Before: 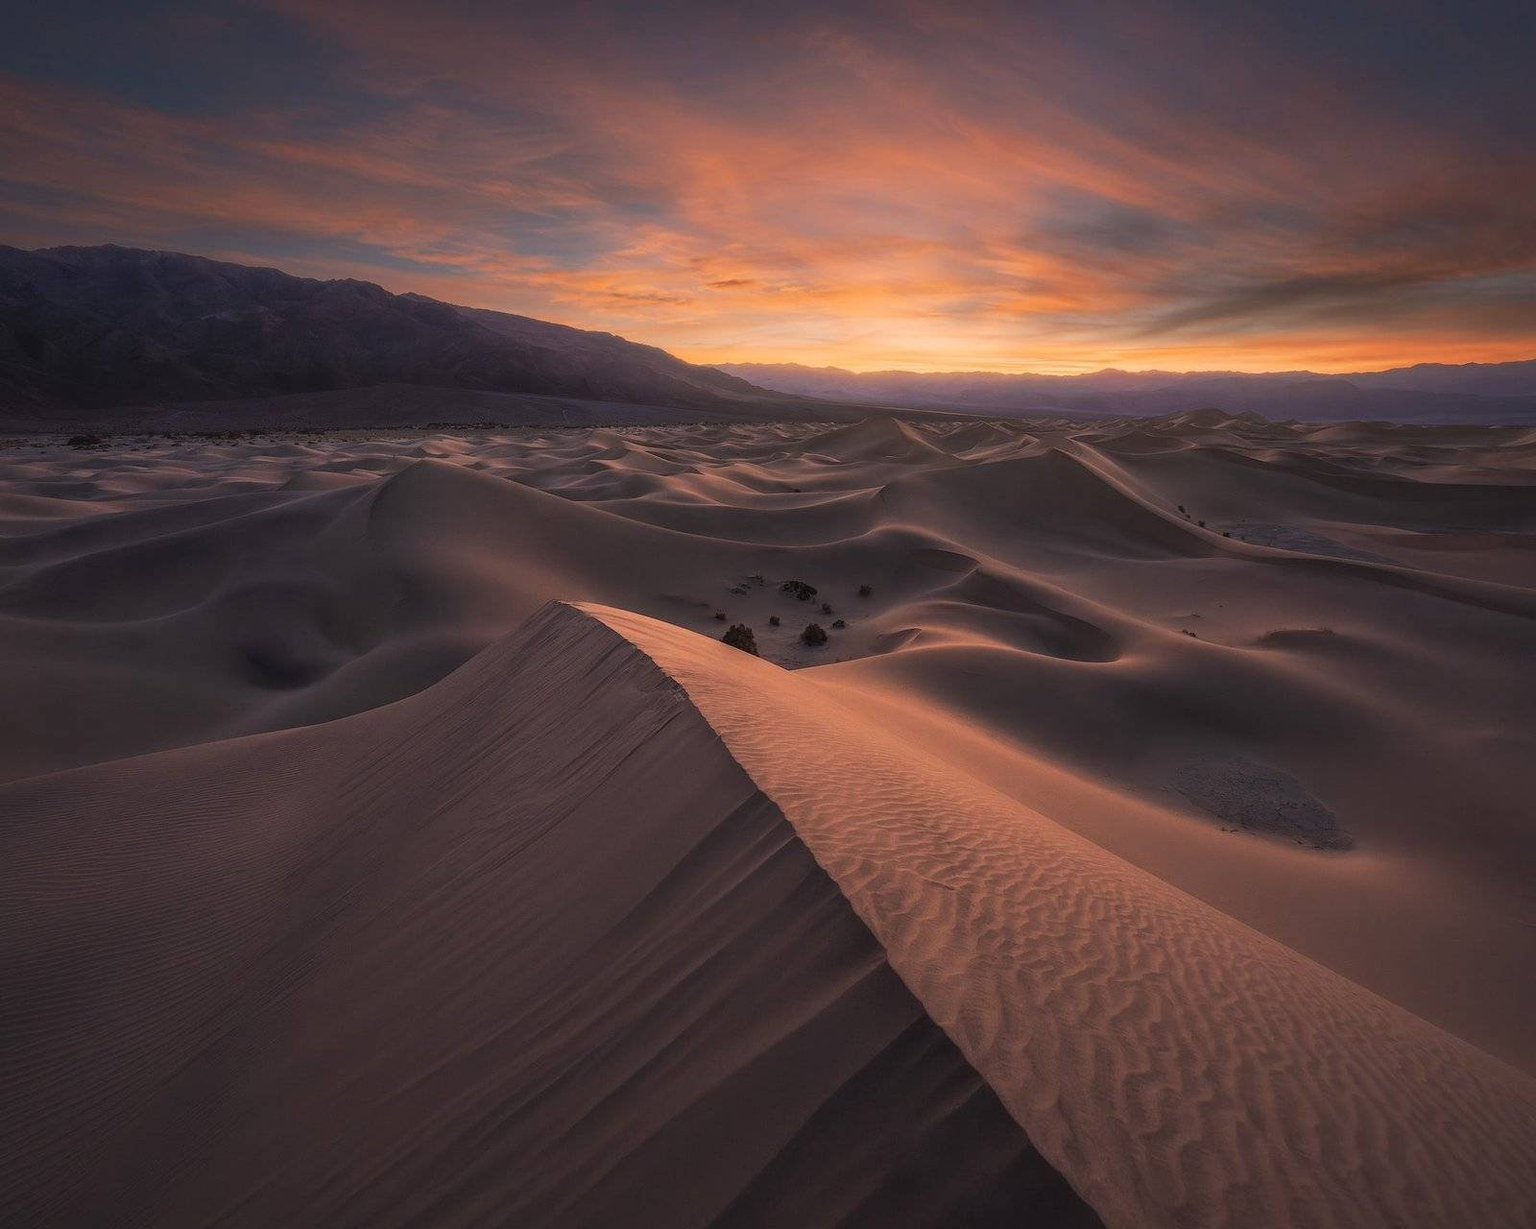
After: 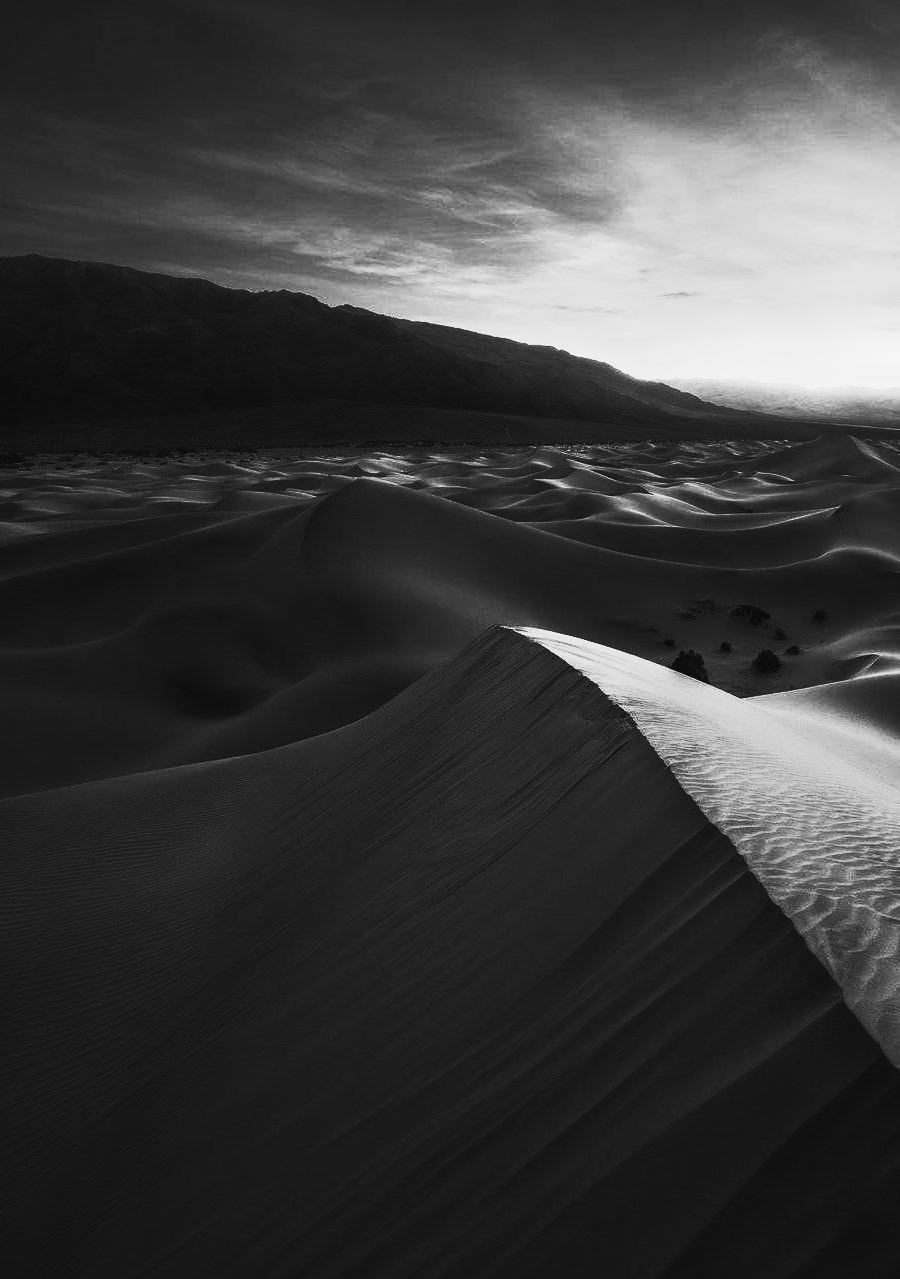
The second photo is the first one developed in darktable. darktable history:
contrast brightness saturation: contrast 0.83, brightness 0.59, saturation 0.59
white balance: emerald 1
crop: left 5.114%, right 38.589%
sigmoid: contrast 1.81, skew -0.21, preserve hue 0%, red attenuation 0.1, red rotation 0.035, green attenuation 0.1, green rotation -0.017, blue attenuation 0.15, blue rotation -0.052, base primaries Rec2020
monochrome: a -4.13, b 5.16, size 1
